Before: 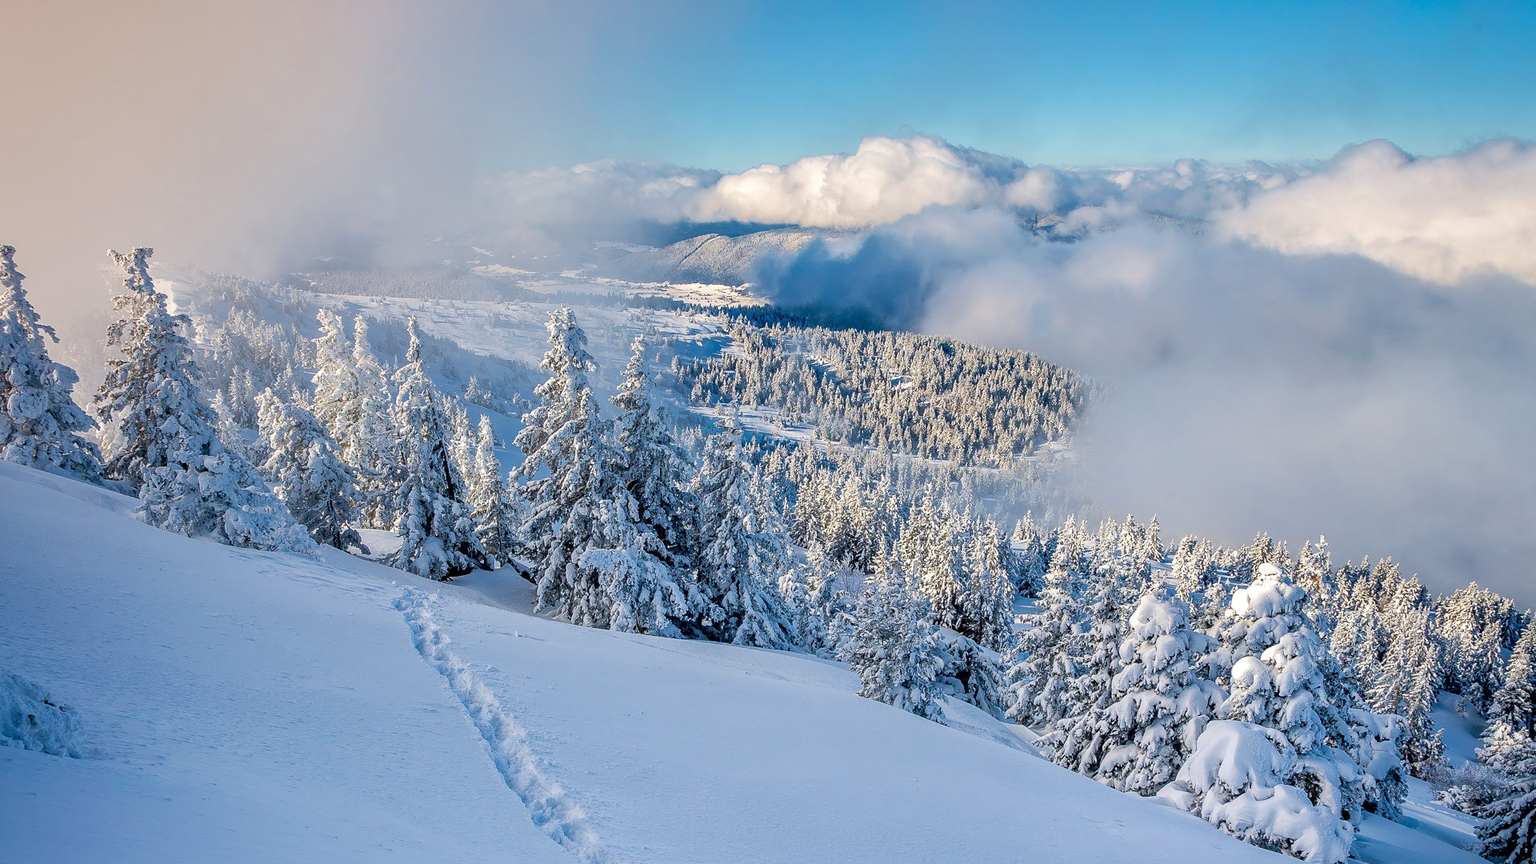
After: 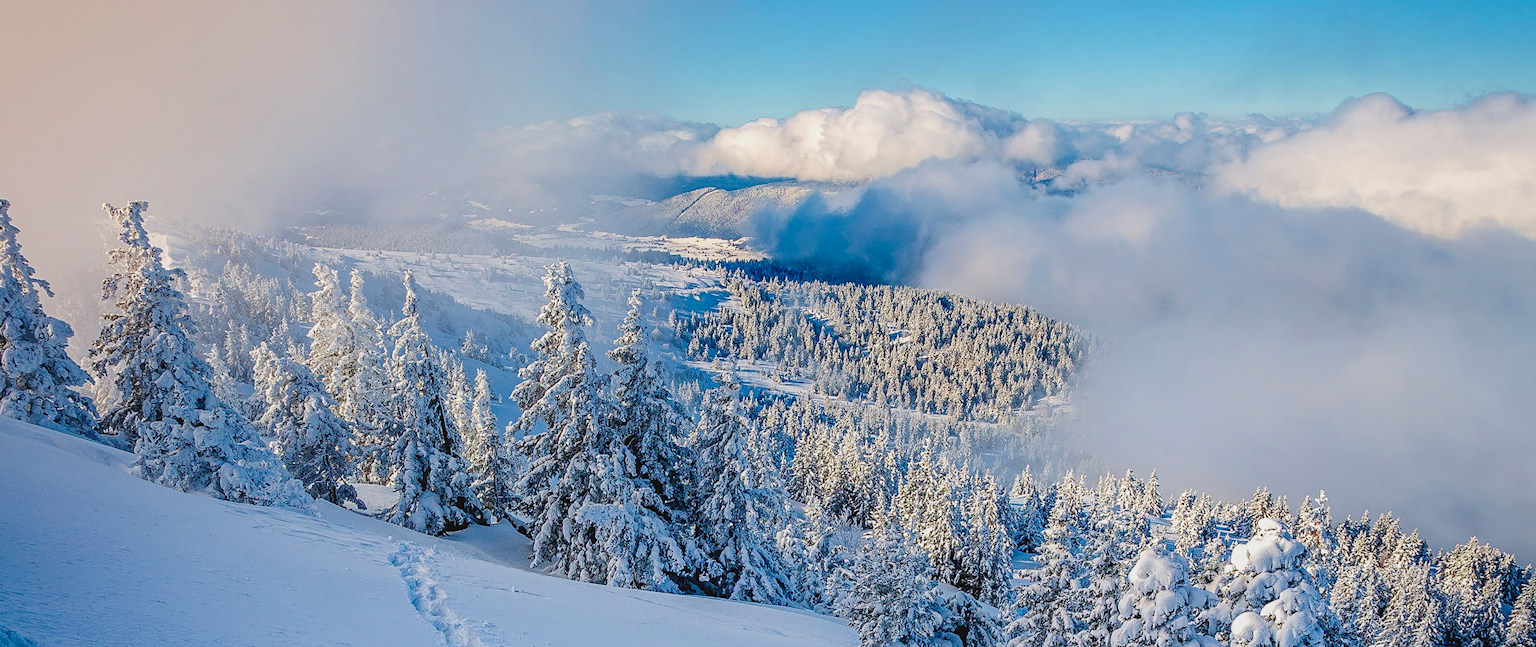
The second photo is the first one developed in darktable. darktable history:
crop: left 0.367%, top 5.52%, bottom 19.766%
base curve: curves: ch0 [(0, 0) (0.073, 0.04) (0.157, 0.139) (0.492, 0.492) (0.758, 0.758) (1, 1)], preserve colors none
contrast equalizer: y [[0.439, 0.44, 0.442, 0.457, 0.493, 0.498], [0.5 ×6], [0.5 ×6], [0 ×6], [0 ×6]]
